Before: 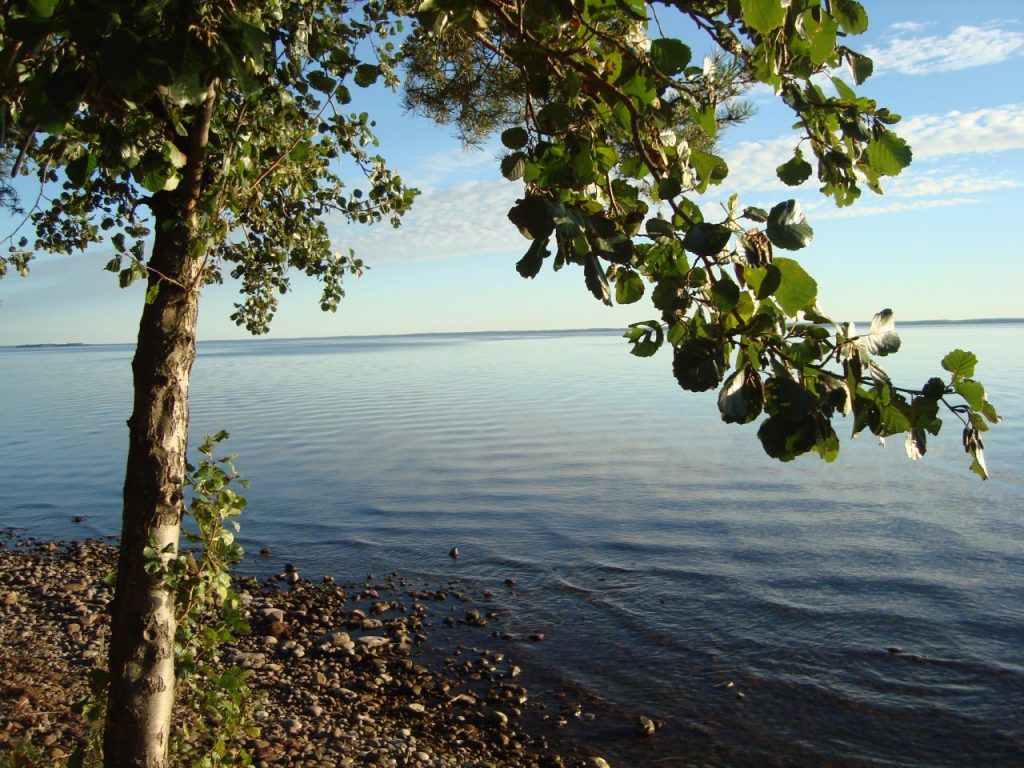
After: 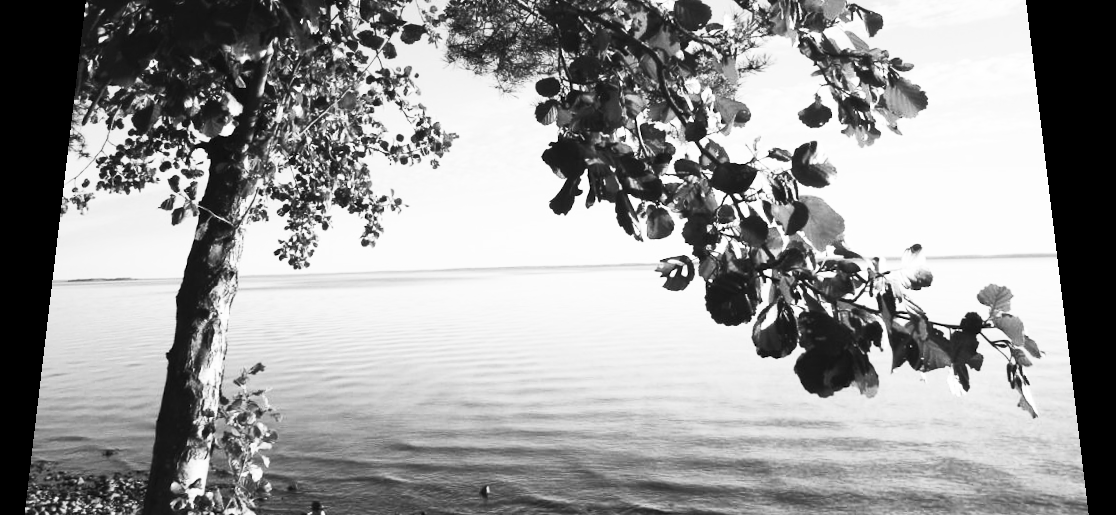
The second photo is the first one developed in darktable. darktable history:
crop and rotate: top 4.848%, bottom 29.503%
white balance: red 1.045, blue 0.932
rotate and perspective: rotation 0.128°, lens shift (vertical) -0.181, lens shift (horizontal) -0.044, shear 0.001, automatic cropping off
contrast brightness saturation: contrast 0.53, brightness 0.47, saturation -1
